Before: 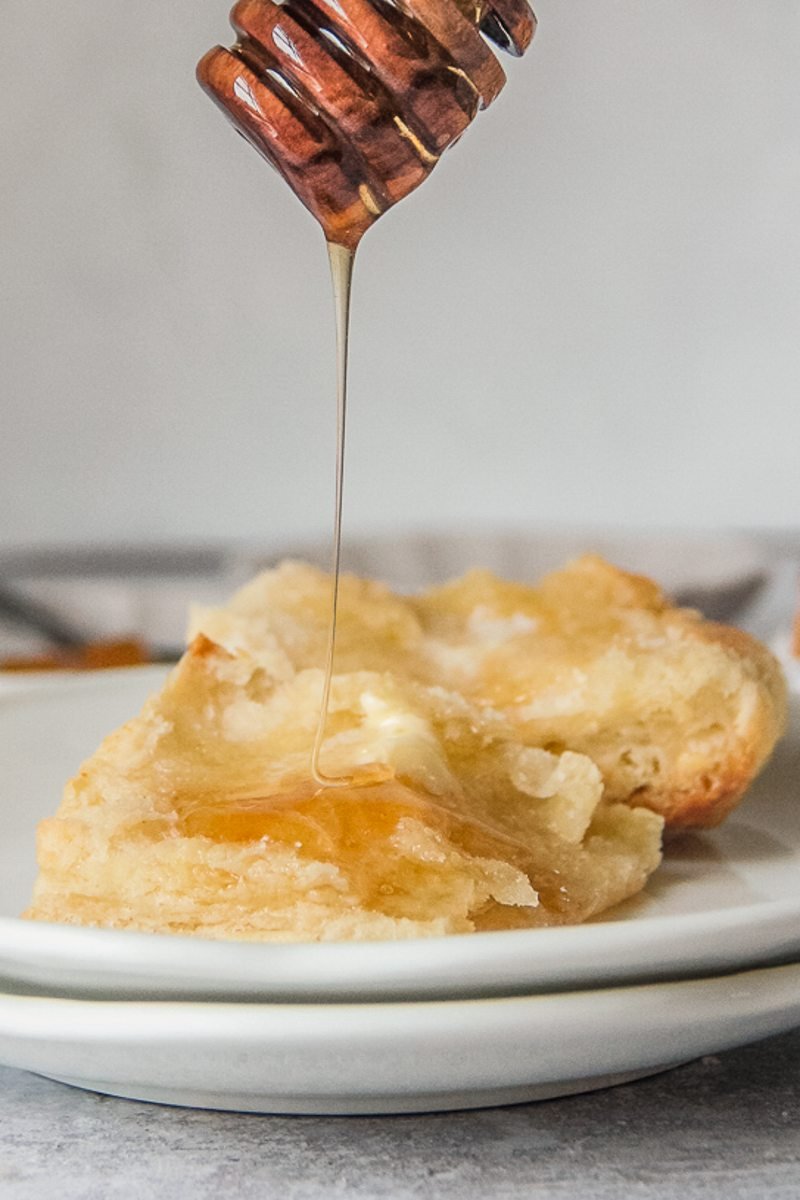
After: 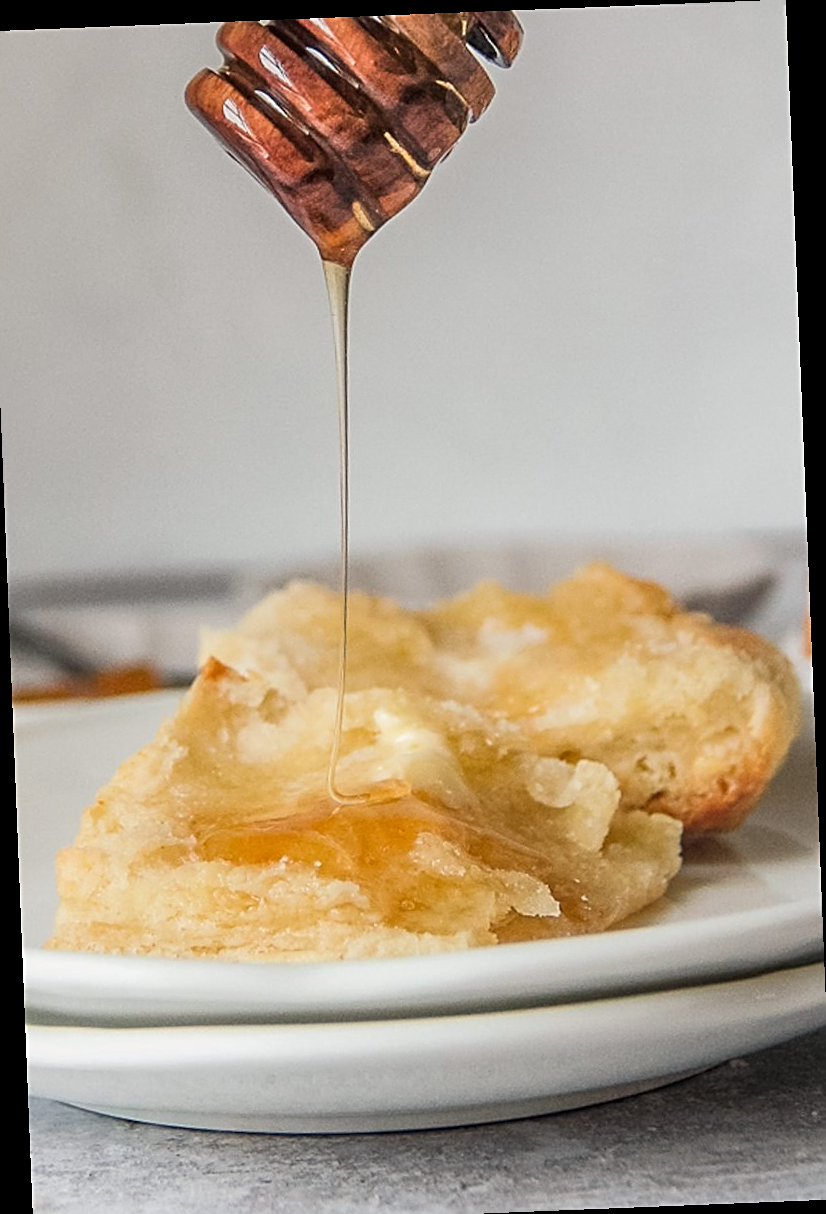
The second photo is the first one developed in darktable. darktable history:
sharpen: on, module defaults
rotate and perspective: rotation -2.29°, automatic cropping off
crop and rotate: left 1.774%, right 0.633%, bottom 1.28%
